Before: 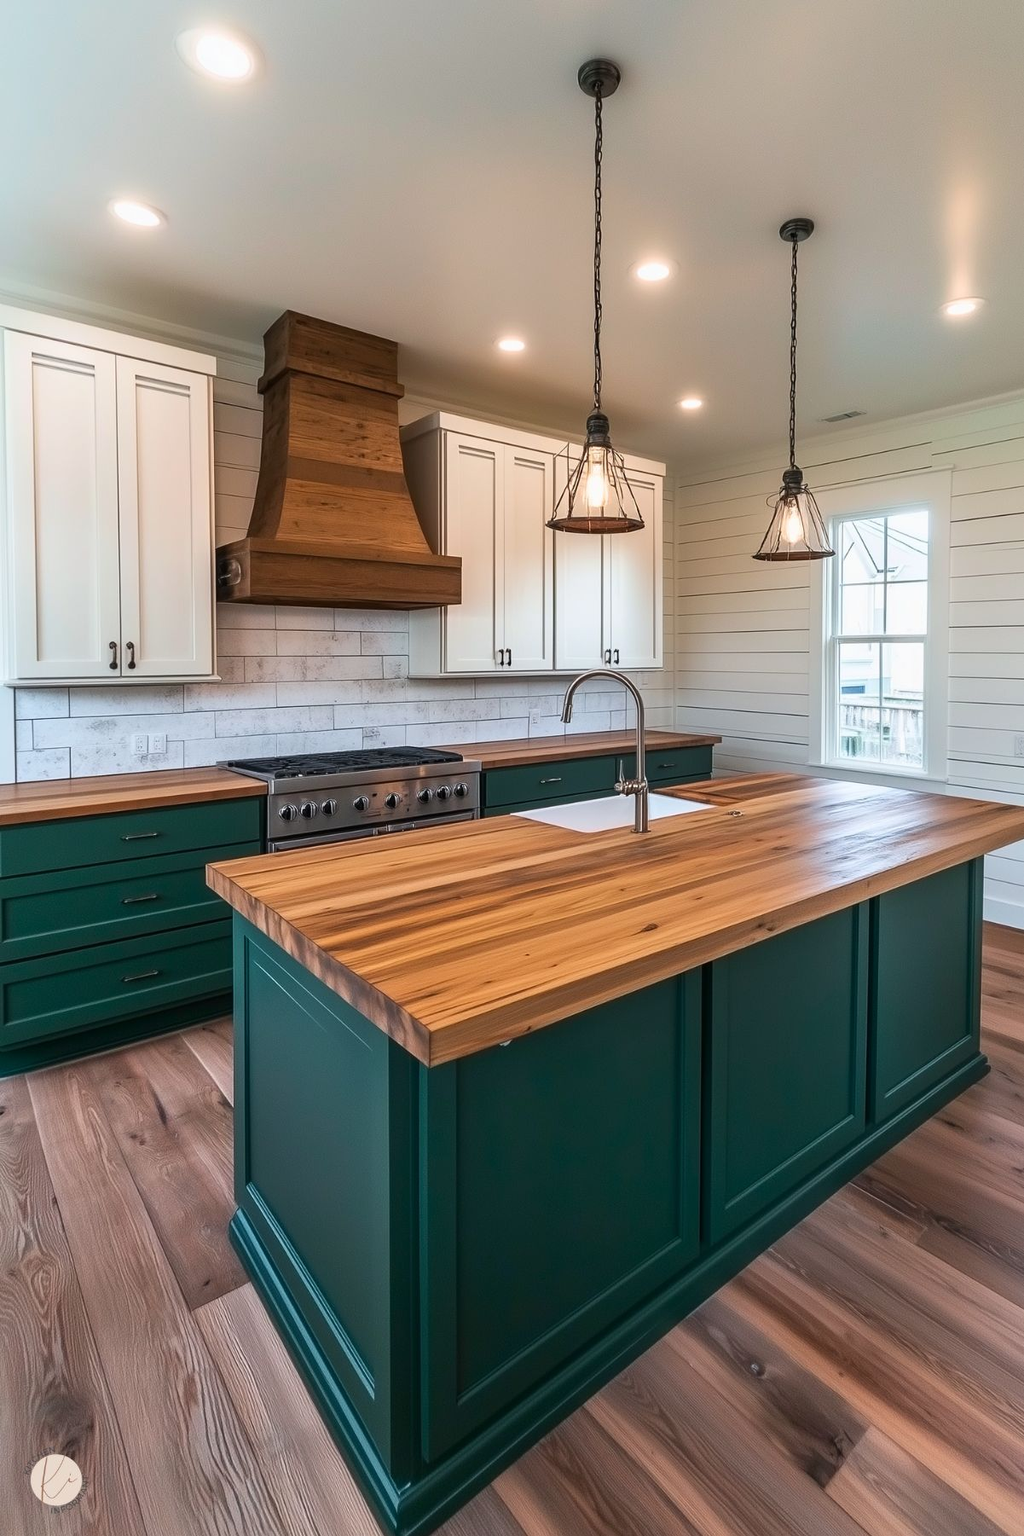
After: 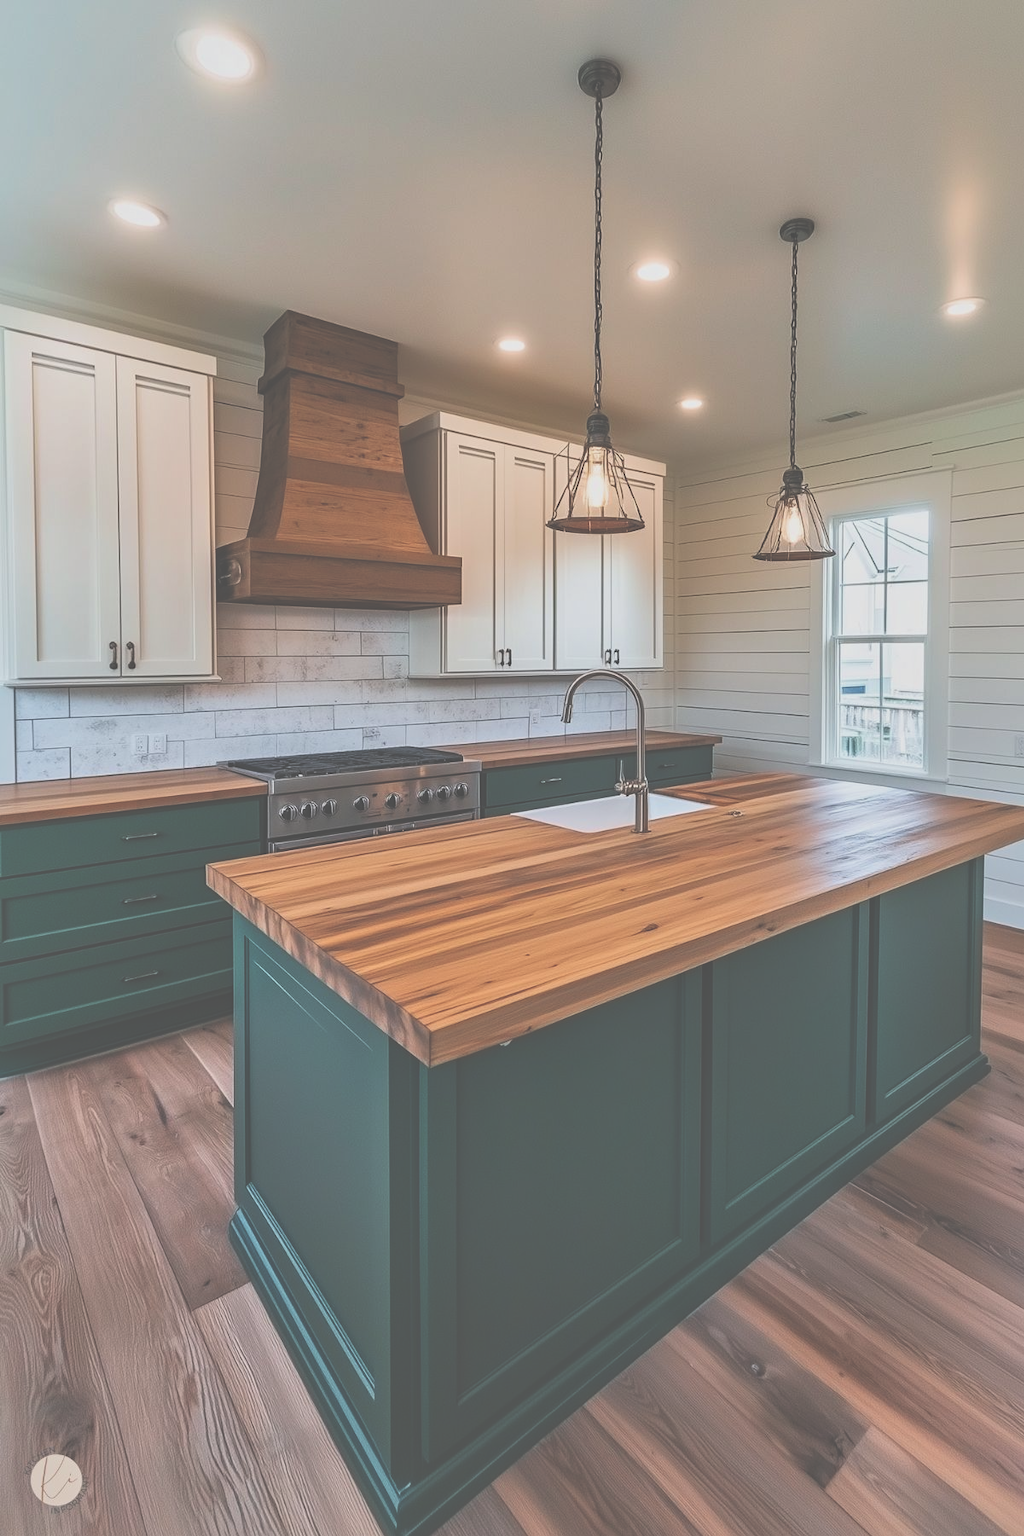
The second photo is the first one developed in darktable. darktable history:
filmic rgb: black relative exposure -11.31 EV, white relative exposure 3.21 EV, hardness 6.74
exposure: black level correction -0.086, compensate highlight preservation false
contrast equalizer: octaves 7, y [[0.502, 0.517, 0.543, 0.576, 0.611, 0.631], [0.5 ×6], [0.5 ×6], [0 ×6], [0 ×6]], mix 0.276
shadows and highlights: on, module defaults
